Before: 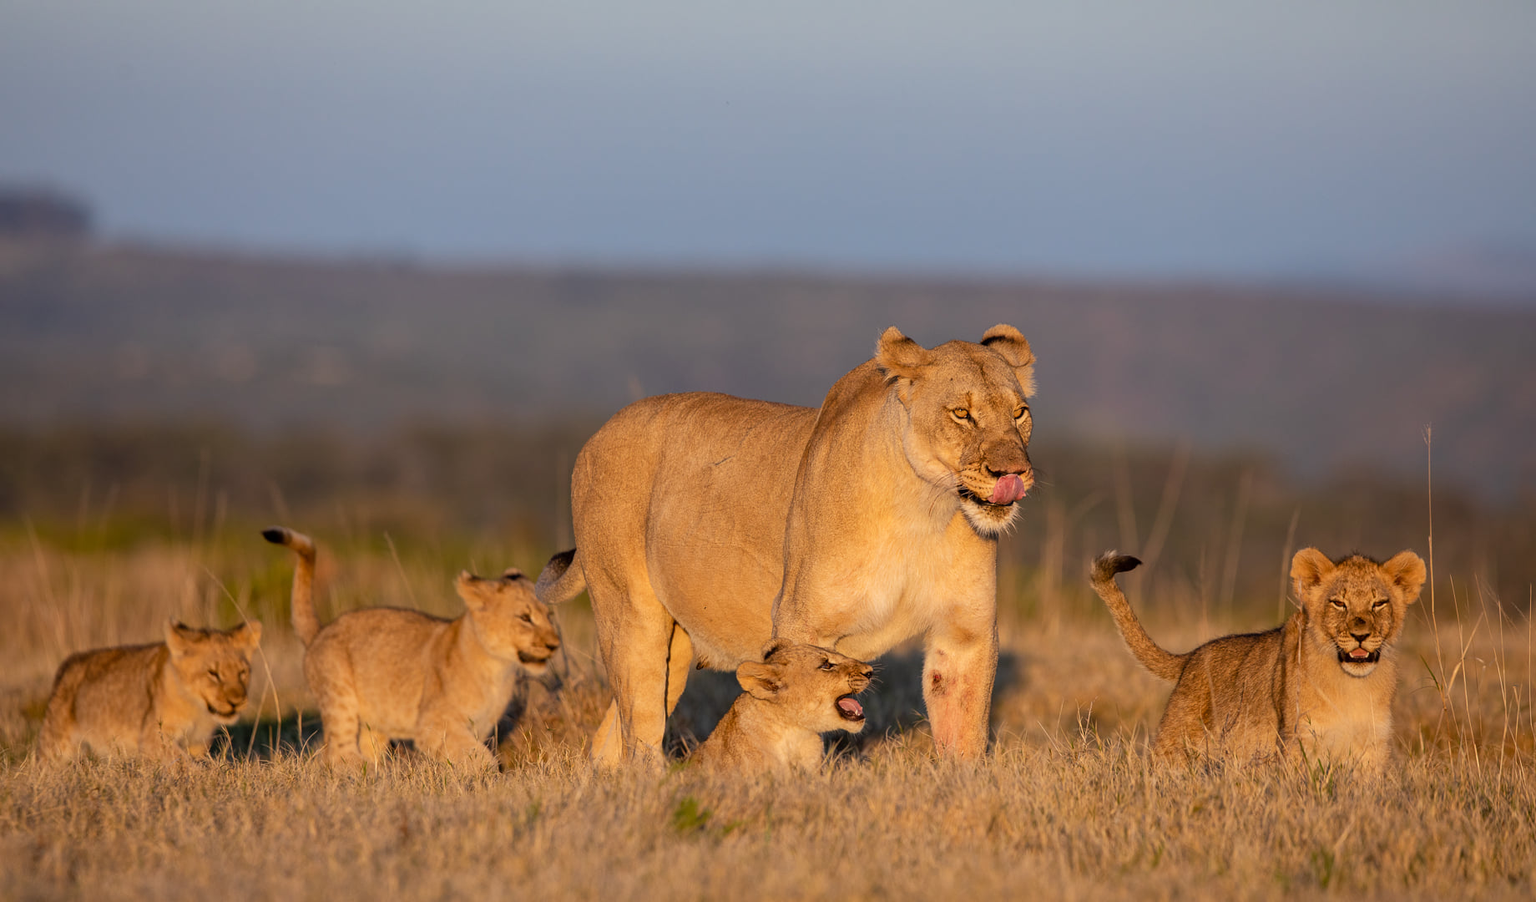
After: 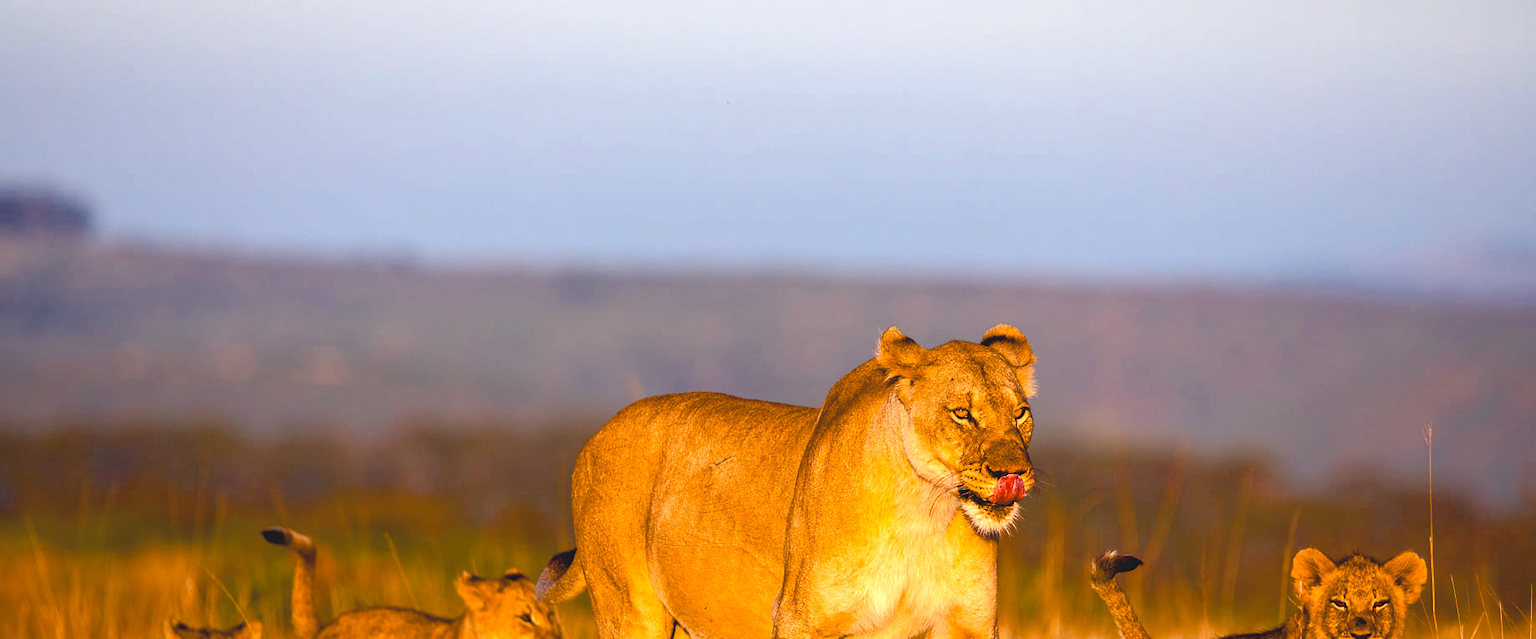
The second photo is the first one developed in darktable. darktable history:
contrast brightness saturation: contrast -0.152, brightness 0.051, saturation -0.124
exposure: black level correction 0, exposure 0.69 EV, compensate highlight preservation false
color balance rgb: highlights gain › chroma 1.592%, highlights gain › hue 56.75°, global offset › chroma 0.139%, global offset › hue 254.13°, perceptual saturation grading › global saturation 39.819%, perceptual saturation grading › highlights -24.907%, perceptual saturation grading › mid-tones 34.326%, perceptual saturation grading › shadows 35.619%, perceptual brilliance grading › global brilliance 14.725%, perceptual brilliance grading › shadows -35.706%, global vibrance 9.765%, contrast 14.525%, saturation formula JzAzBz (2021)
crop: right 0%, bottom 28.986%
